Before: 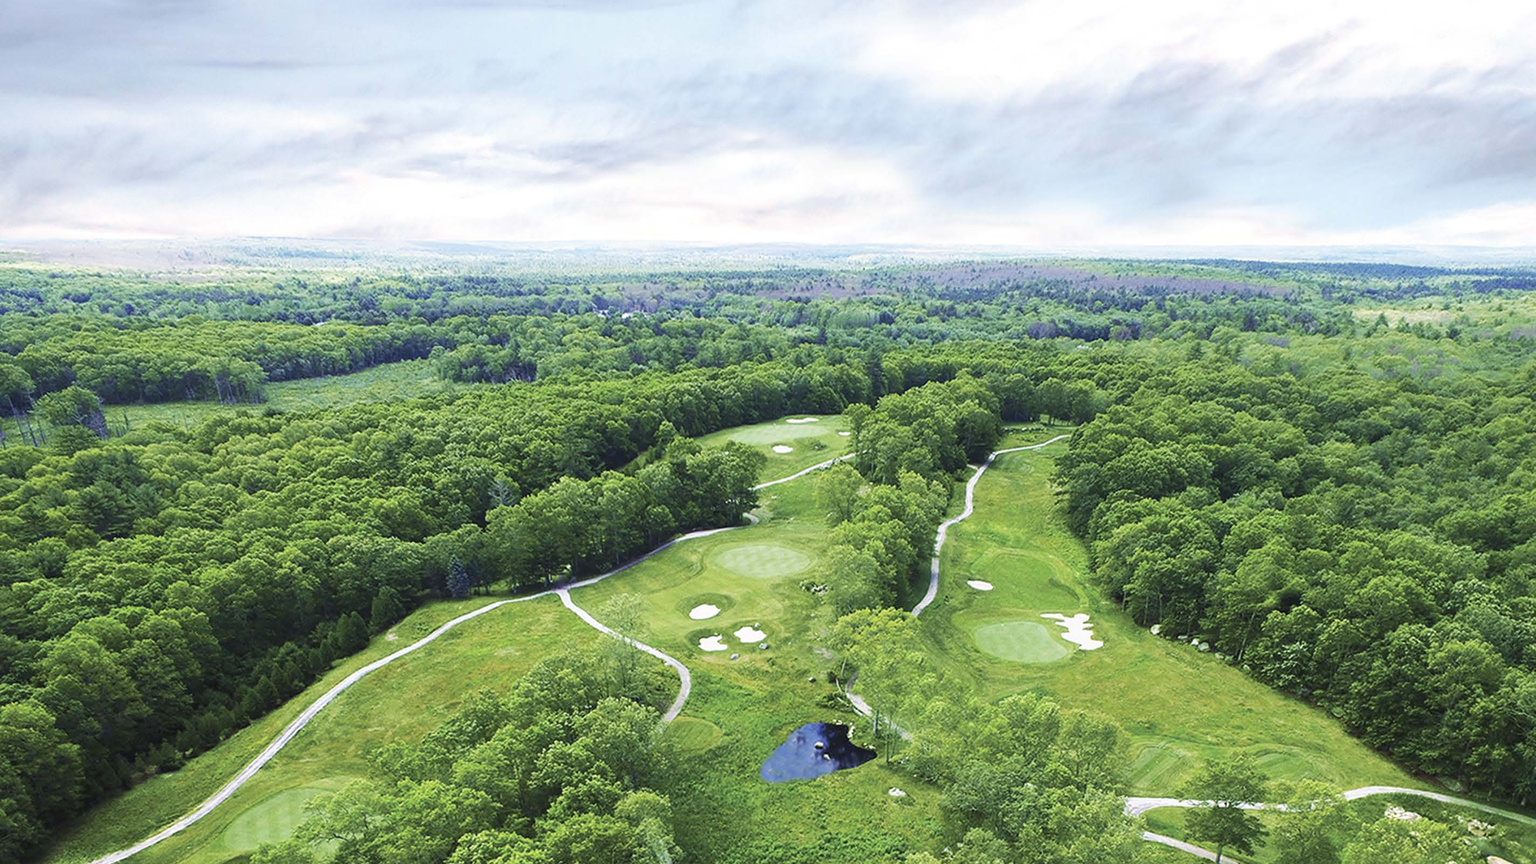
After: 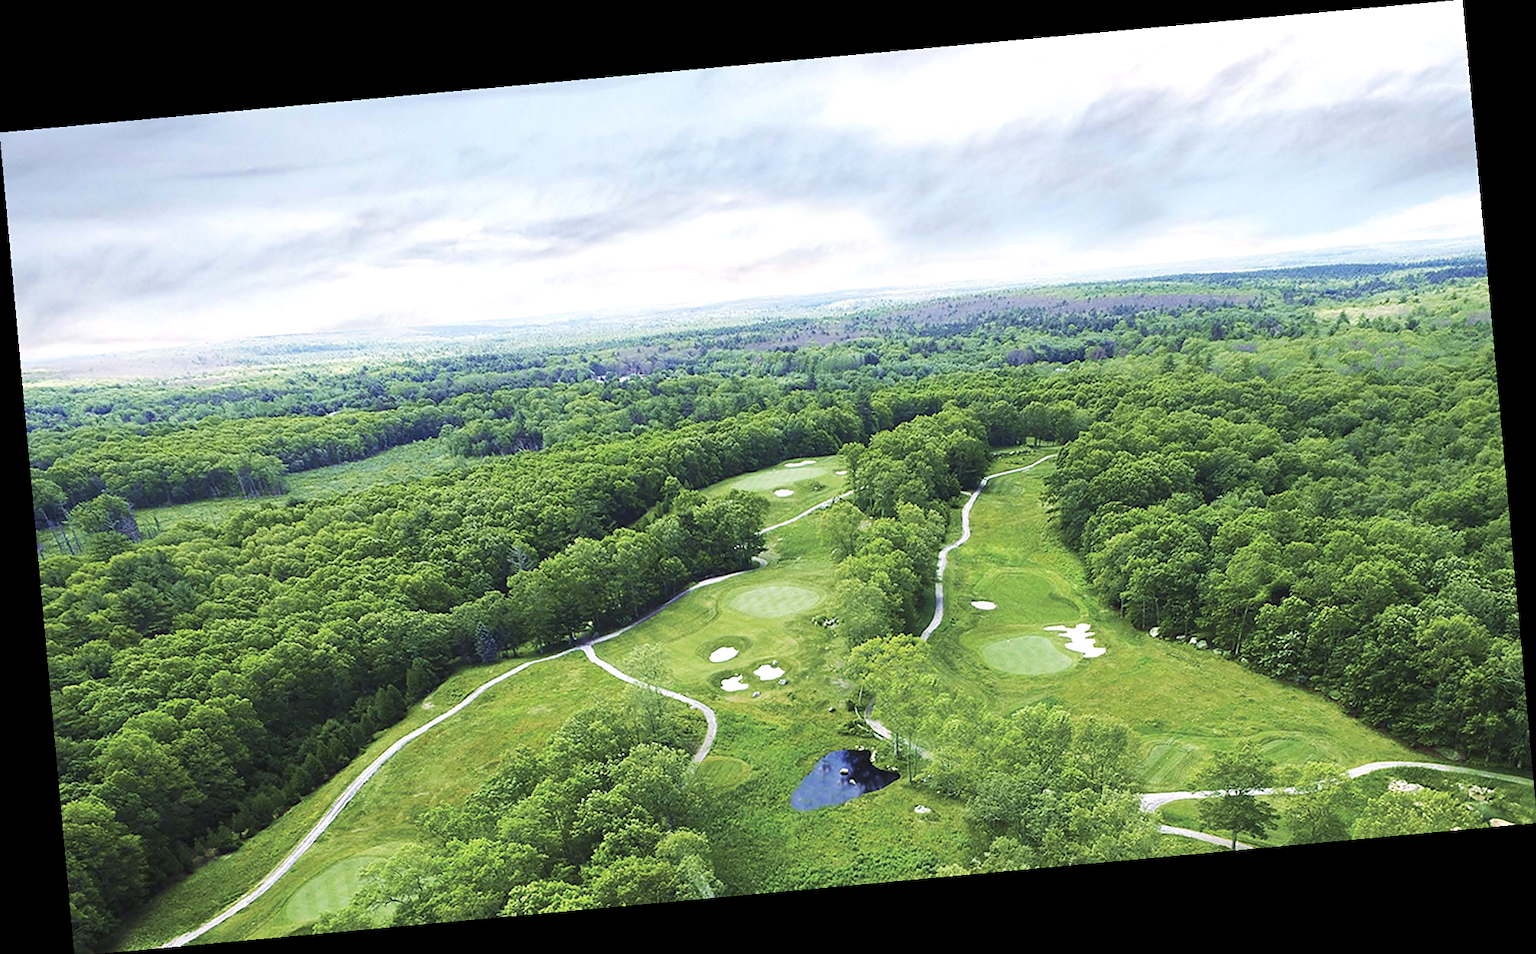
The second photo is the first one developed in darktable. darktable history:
sharpen: amount 0.2
vibrance: vibrance 15%
exposure: exposure 0.078 EV, compensate highlight preservation false
rotate and perspective: rotation -5.2°, automatic cropping off
